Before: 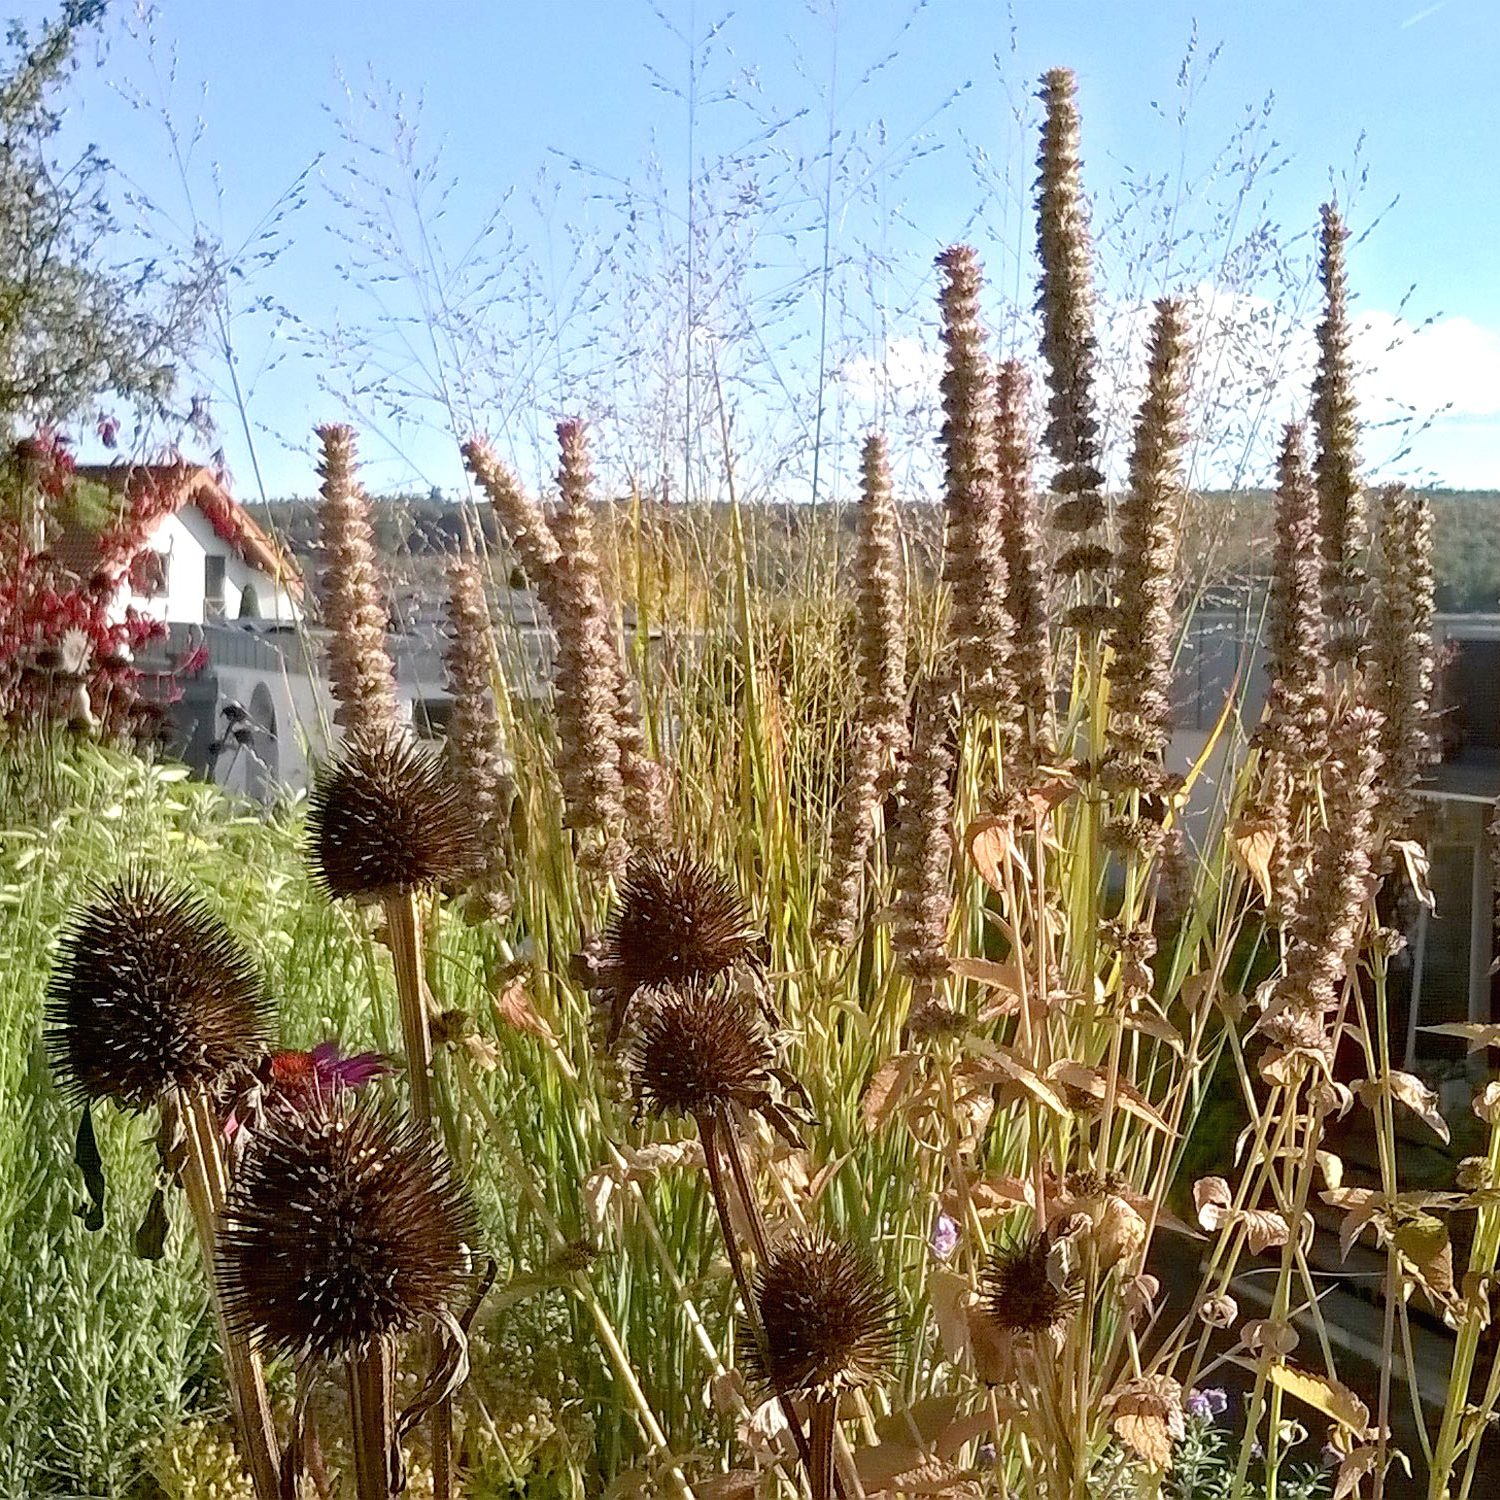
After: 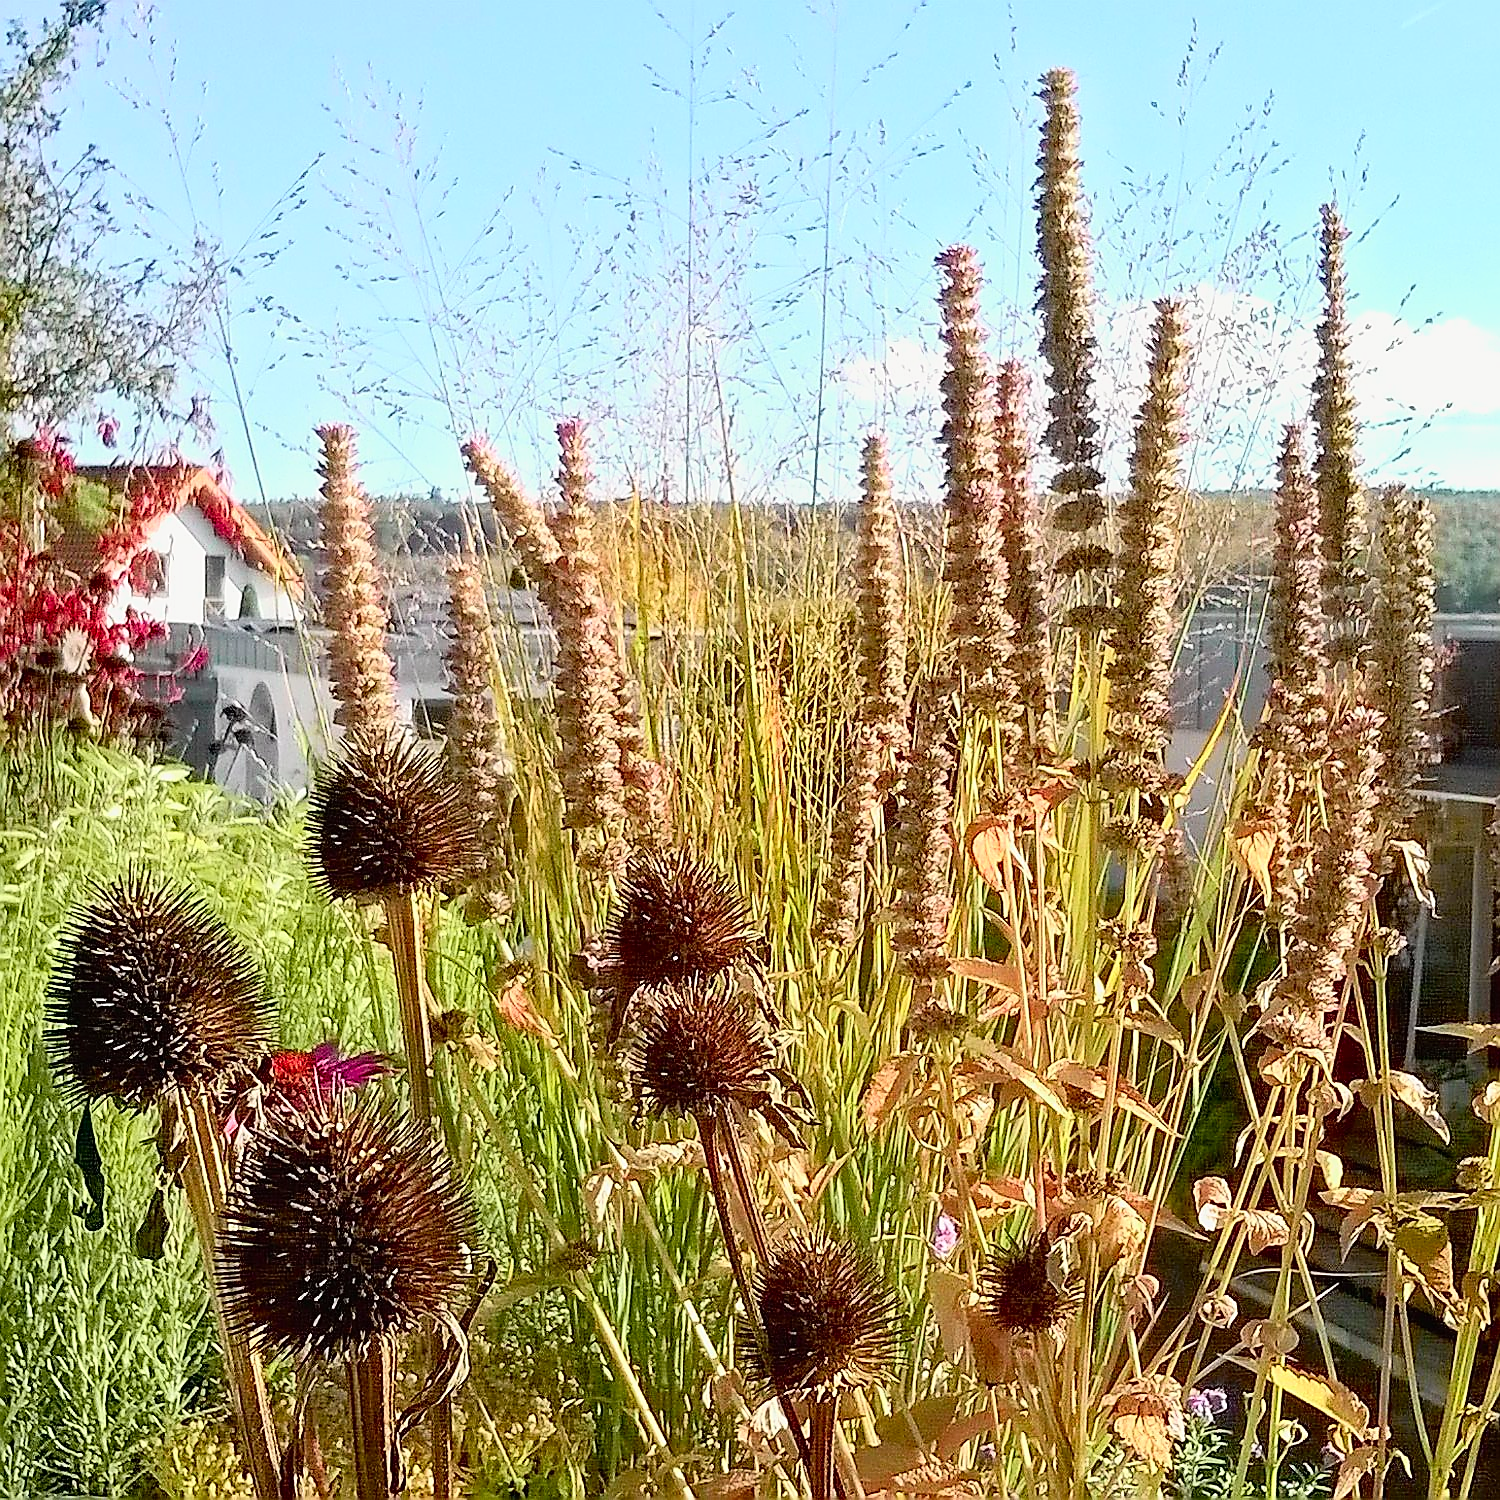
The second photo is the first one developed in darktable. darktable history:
sharpen: radius 1.404, amount 1.241, threshold 0.67
tone curve: curves: ch0 [(0, 0.005) (0.103, 0.097) (0.18, 0.22) (0.4, 0.485) (0.5, 0.612) (0.668, 0.787) (0.823, 0.894) (1, 0.971)]; ch1 [(0, 0) (0.172, 0.123) (0.324, 0.253) (0.396, 0.388) (0.478, 0.461) (0.499, 0.498) (0.522, 0.528) (0.609, 0.686) (0.704, 0.818) (1, 1)]; ch2 [(0, 0) (0.411, 0.424) (0.496, 0.501) (0.515, 0.514) (0.555, 0.585) (0.641, 0.69) (1, 1)], color space Lab, independent channels, preserve colors none
